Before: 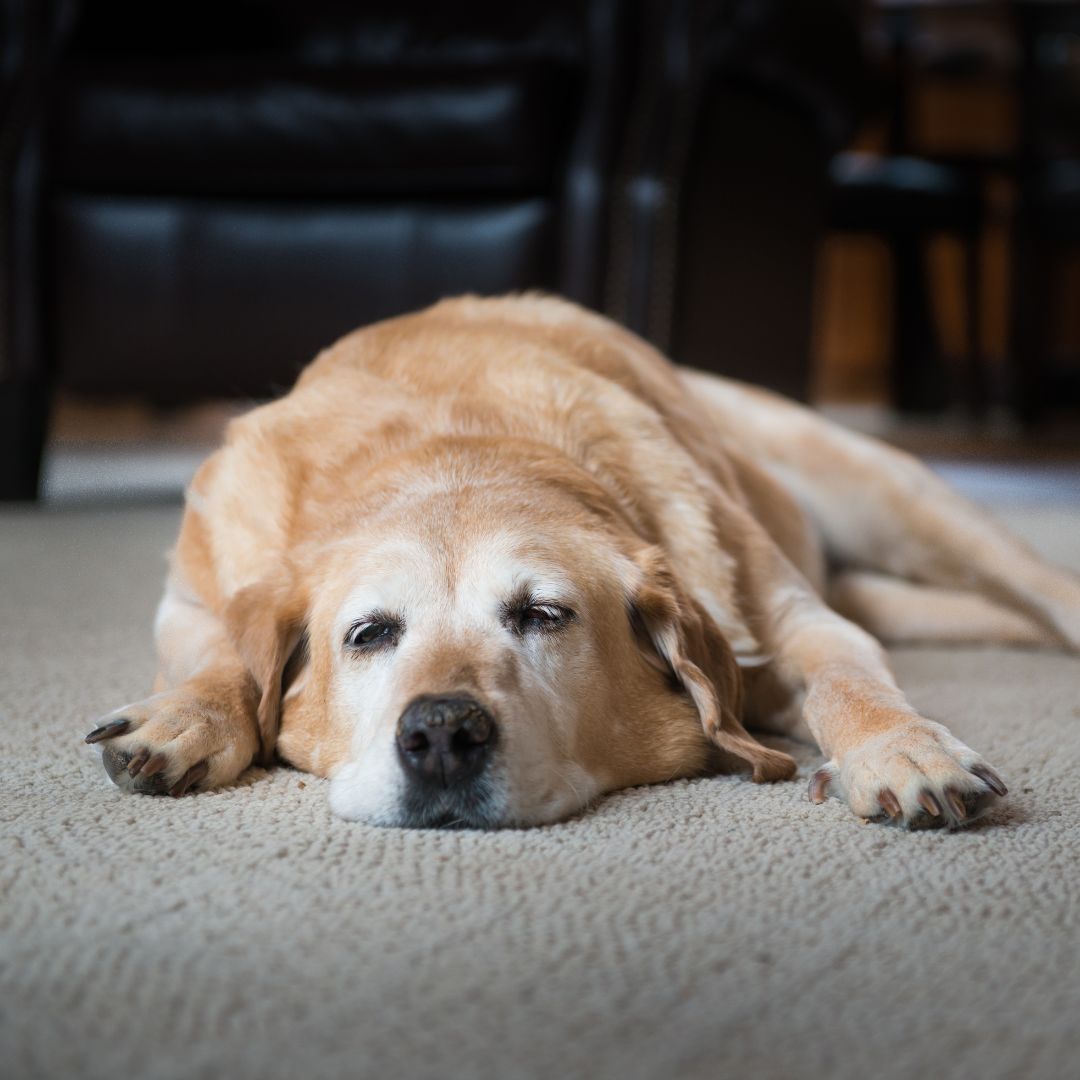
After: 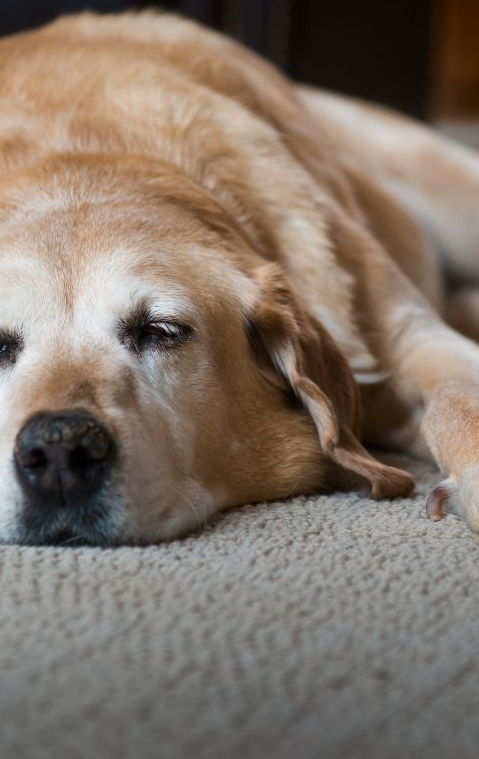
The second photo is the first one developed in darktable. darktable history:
crop: left 35.432%, top 26.233%, right 20.145%, bottom 3.432%
contrast brightness saturation: brightness -0.09
